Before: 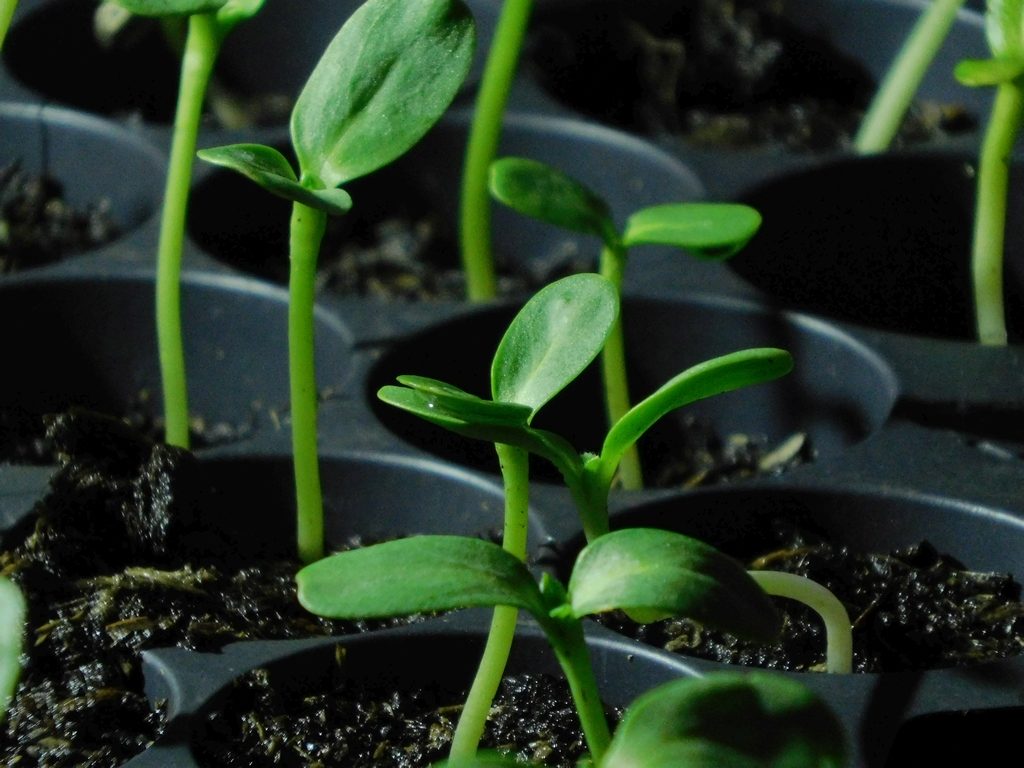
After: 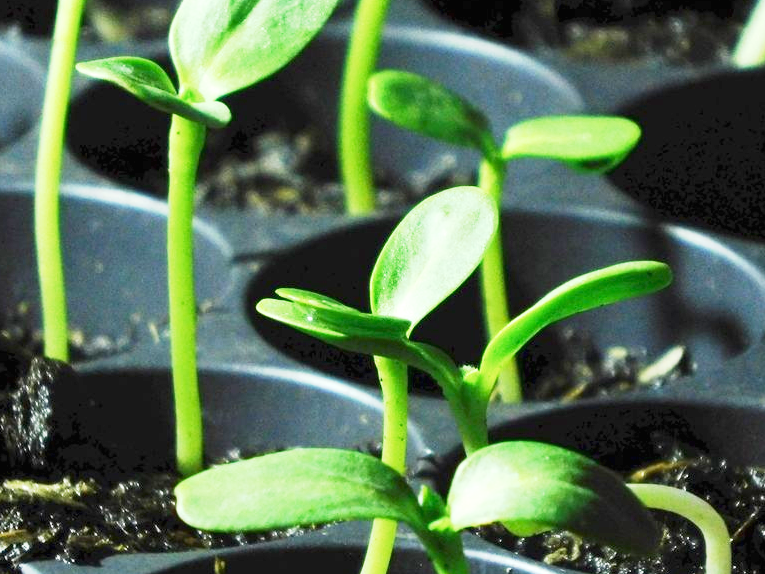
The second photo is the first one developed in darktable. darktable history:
exposure: black level correction 0, exposure 1.625 EV, compensate exposure bias true, compensate highlight preservation false
crop and rotate: left 11.831%, top 11.346%, right 13.429%, bottom 13.899%
base curve: curves: ch0 [(0, 0) (0.088, 0.125) (0.176, 0.251) (0.354, 0.501) (0.613, 0.749) (1, 0.877)], preserve colors none
